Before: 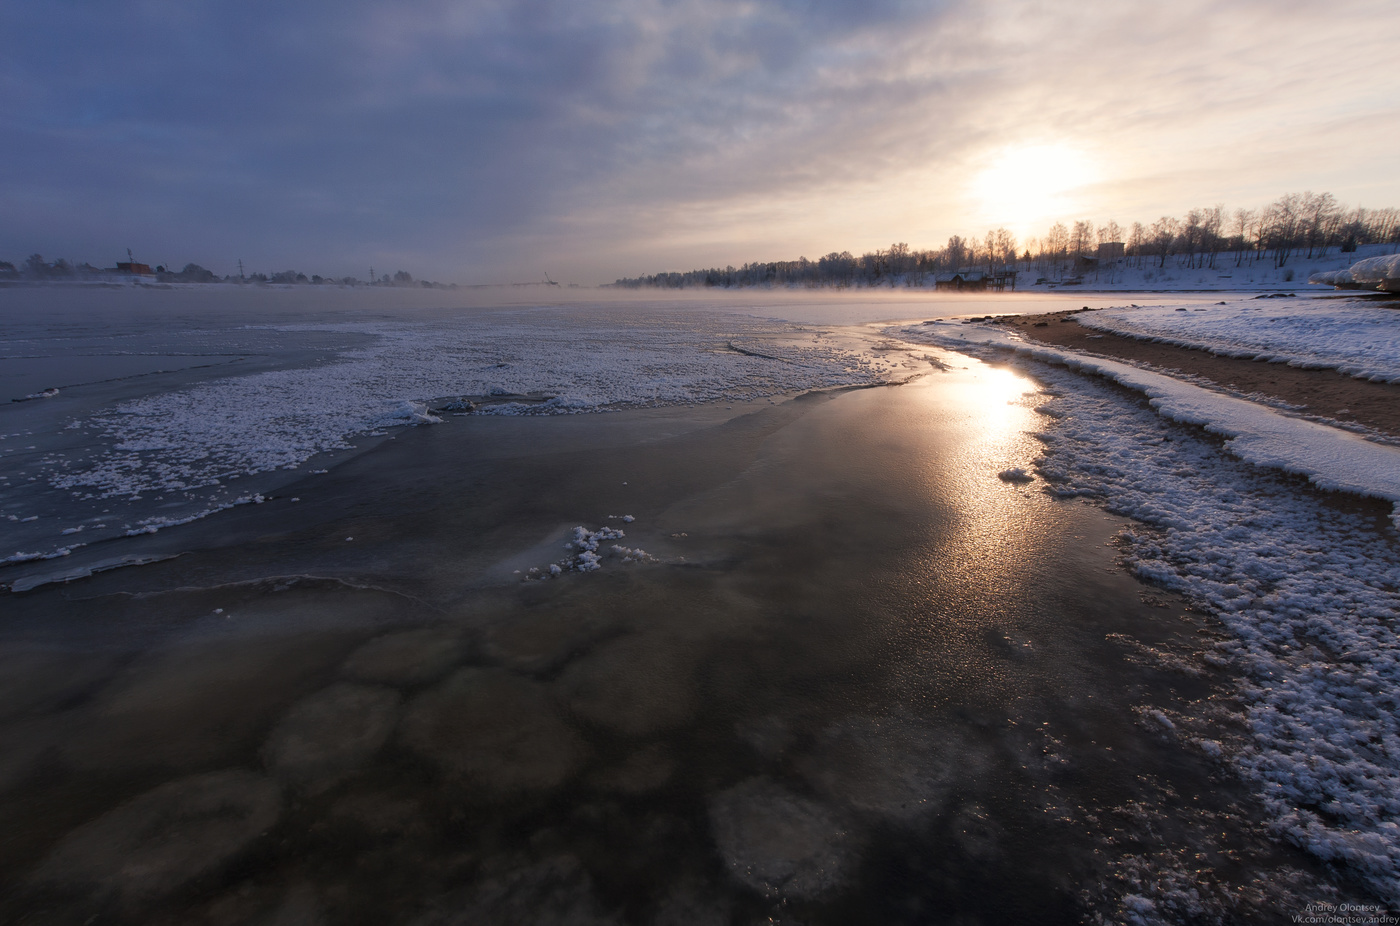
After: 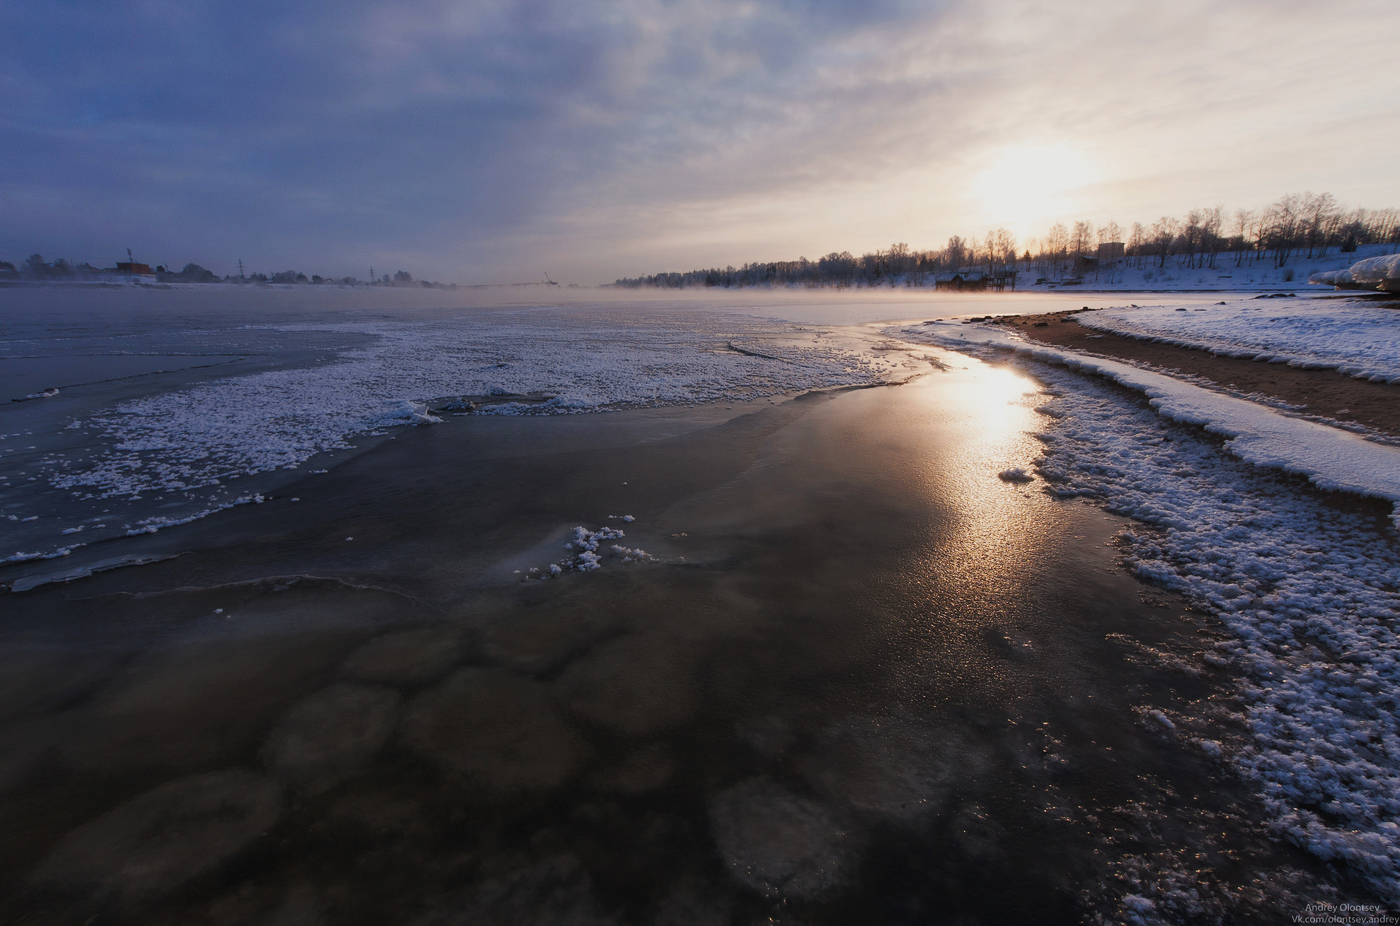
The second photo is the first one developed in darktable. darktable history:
tone curve: curves: ch0 [(0, 0.018) (0.036, 0.038) (0.15, 0.131) (0.27, 0.247) (0.528, 0.554) (0.761, 0.761) (1, 0.919)]; ch1 [(0, 0) (0.179, 0.173) (0.322, 0.32) (0.429, 0.431) (0.502, 0.5) (0.519, 0.522) (0.562, 0.588) (0.625, 0.67) (0.711, 0.745) (1, 1)]; ch2 [(0, 0) (0.29, 0.295) (0.404, 0.436) (0.497, 0.499) (0.521, 0.523) (0.561, 0.605) (0.657, 0.655) (0.712, 0.764) (1, 1)], preserve colors none
